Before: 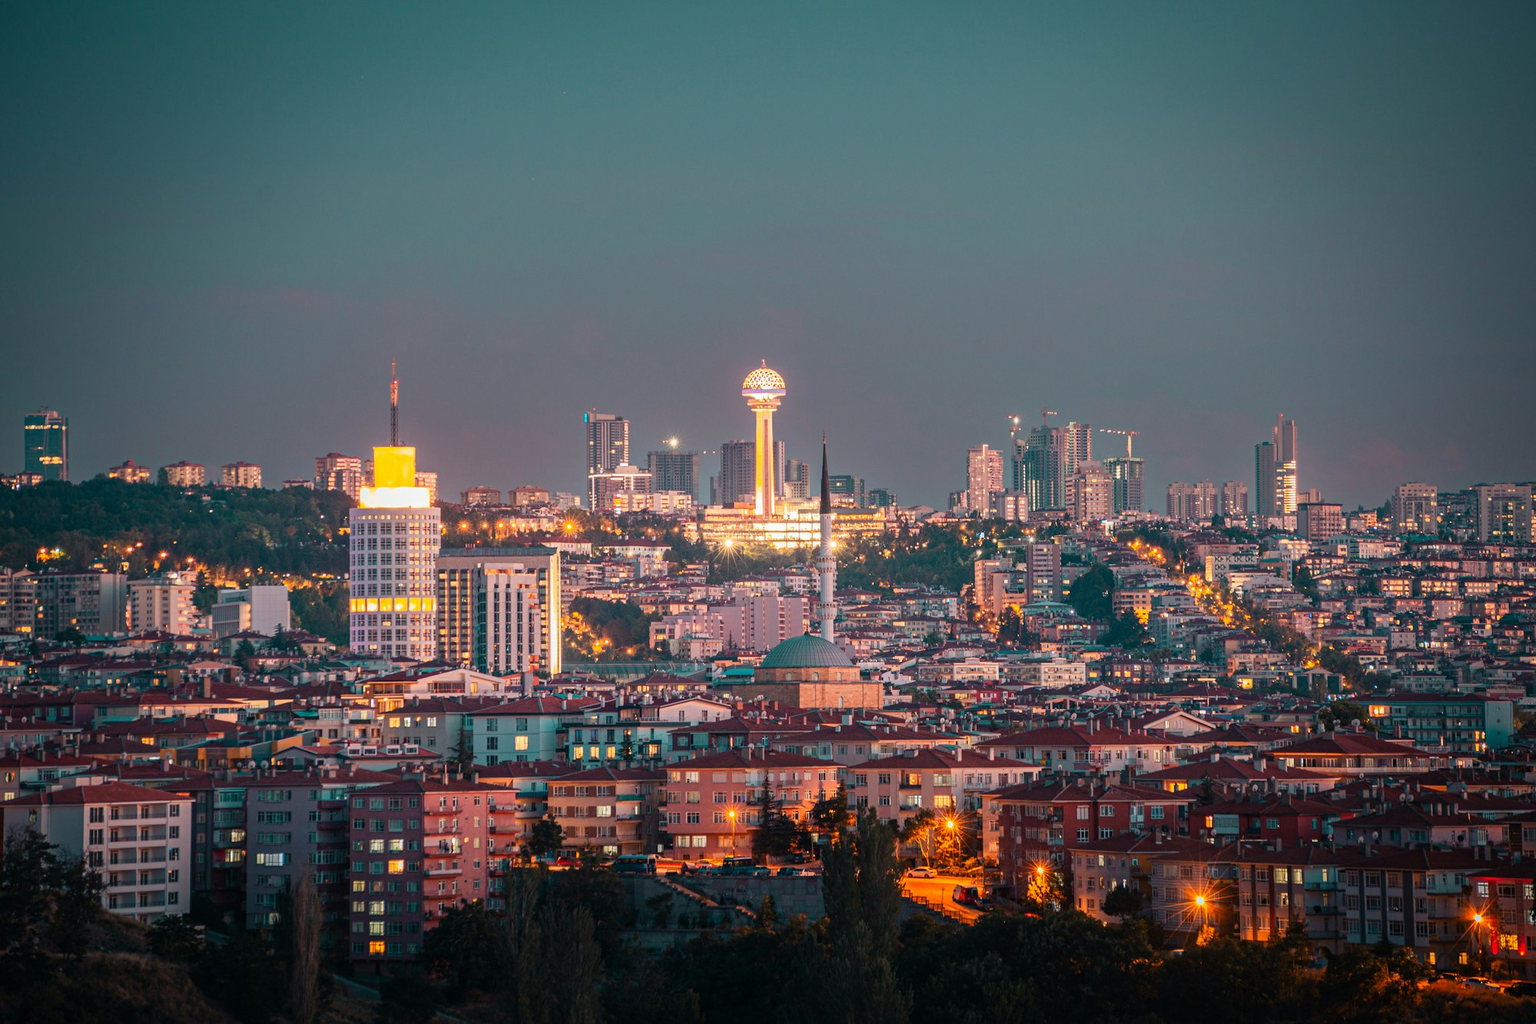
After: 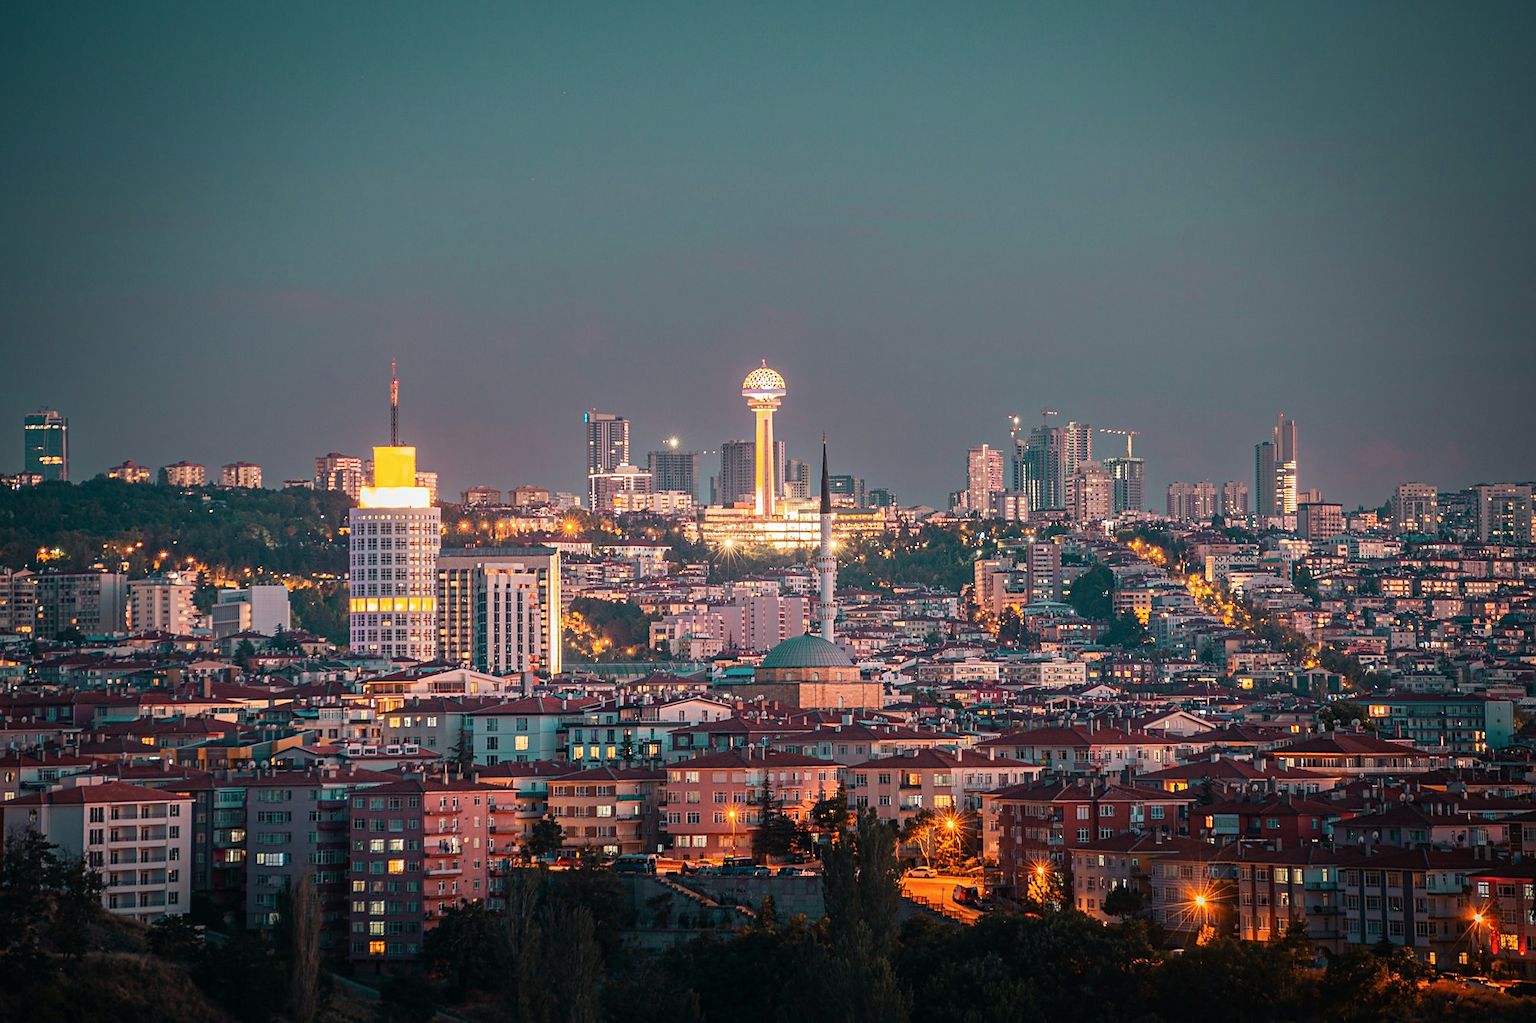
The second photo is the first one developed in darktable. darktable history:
sharpen: radius 1.878, amount 0.41, threshold 1.23
contrast brightness saturation: saturation -0.06
